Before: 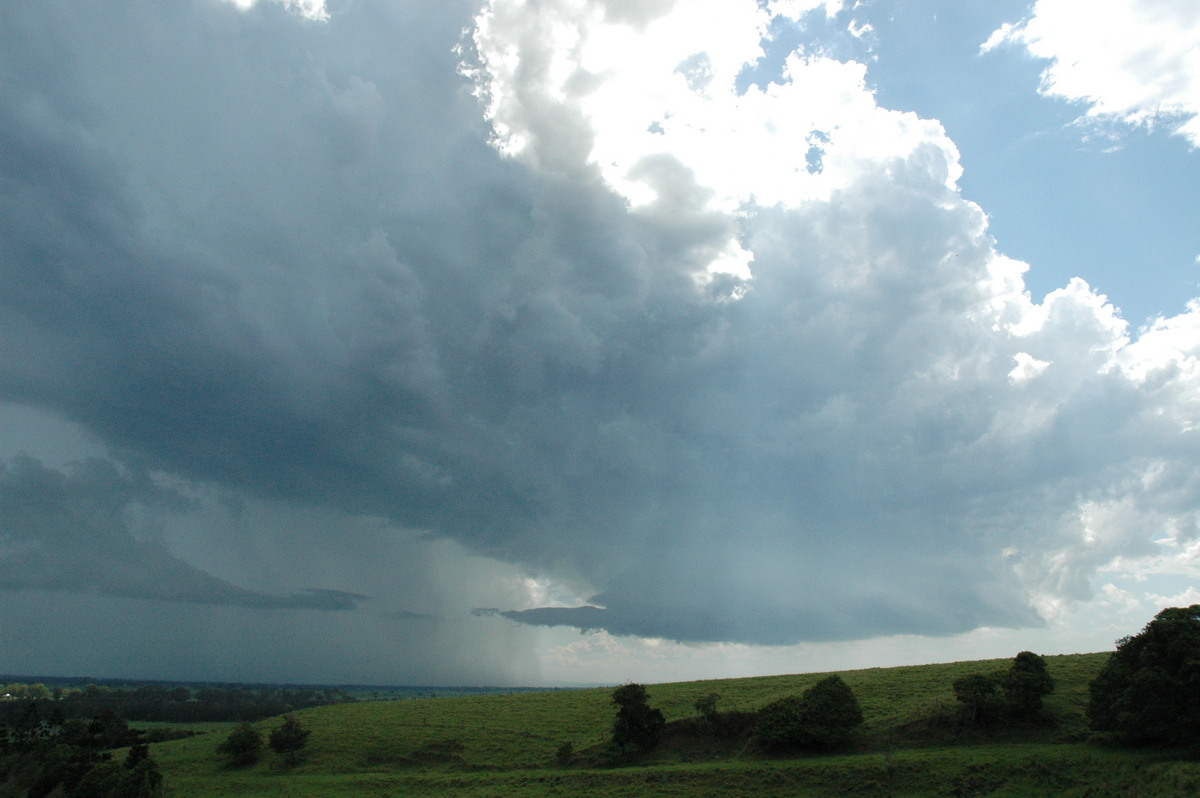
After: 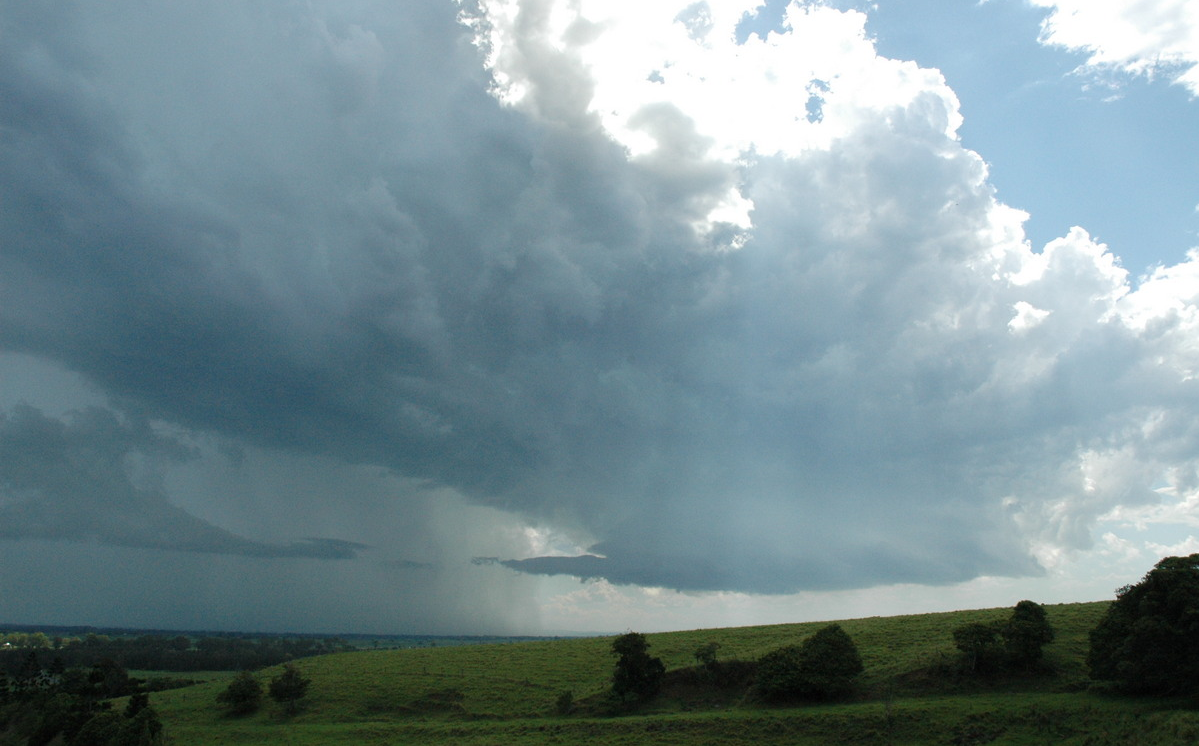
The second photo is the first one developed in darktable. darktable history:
crop and rotate: top 6.466%
